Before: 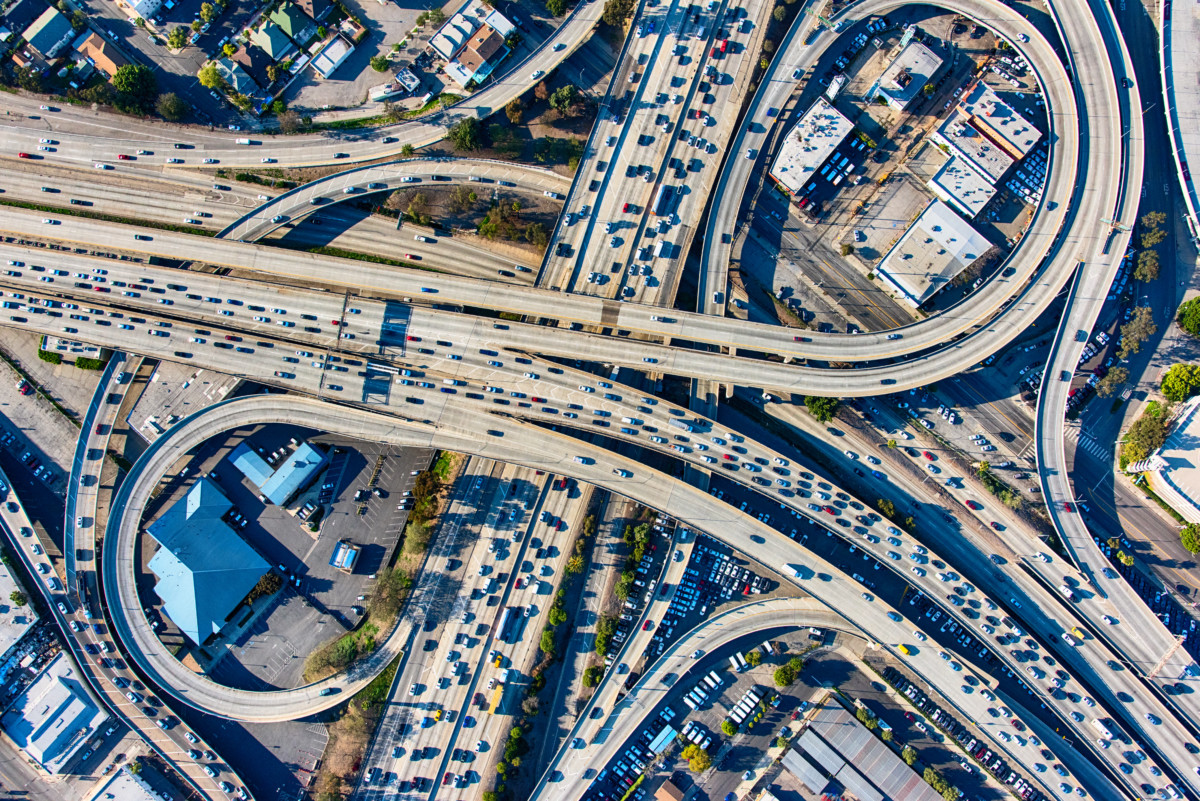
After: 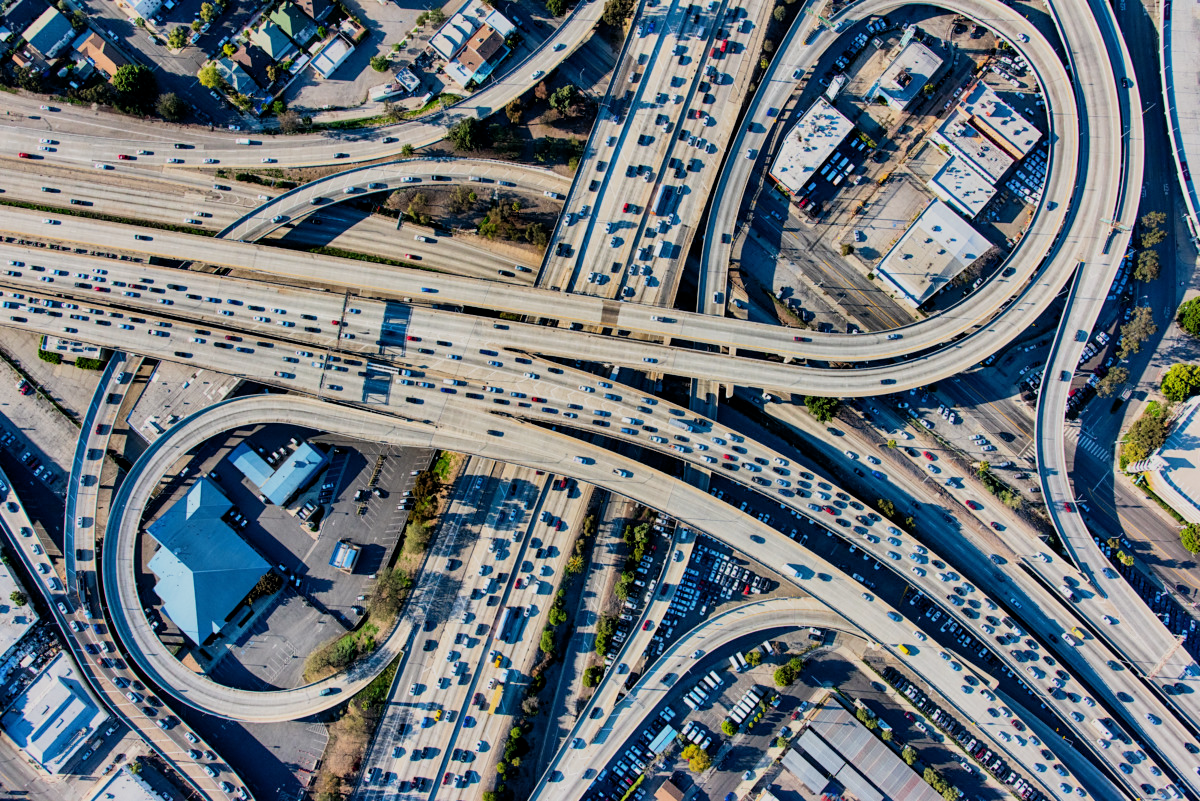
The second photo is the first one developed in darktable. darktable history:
filmic rgb: black relative exposure -7.75 EV, white relative exposure 4.44 EV, target black luminance 0%, hardness 3.76, latitude 50.74%, contrast 1.066, highlights saturation mix 8.8%, shadows ↔ highlights balance -0.258%
